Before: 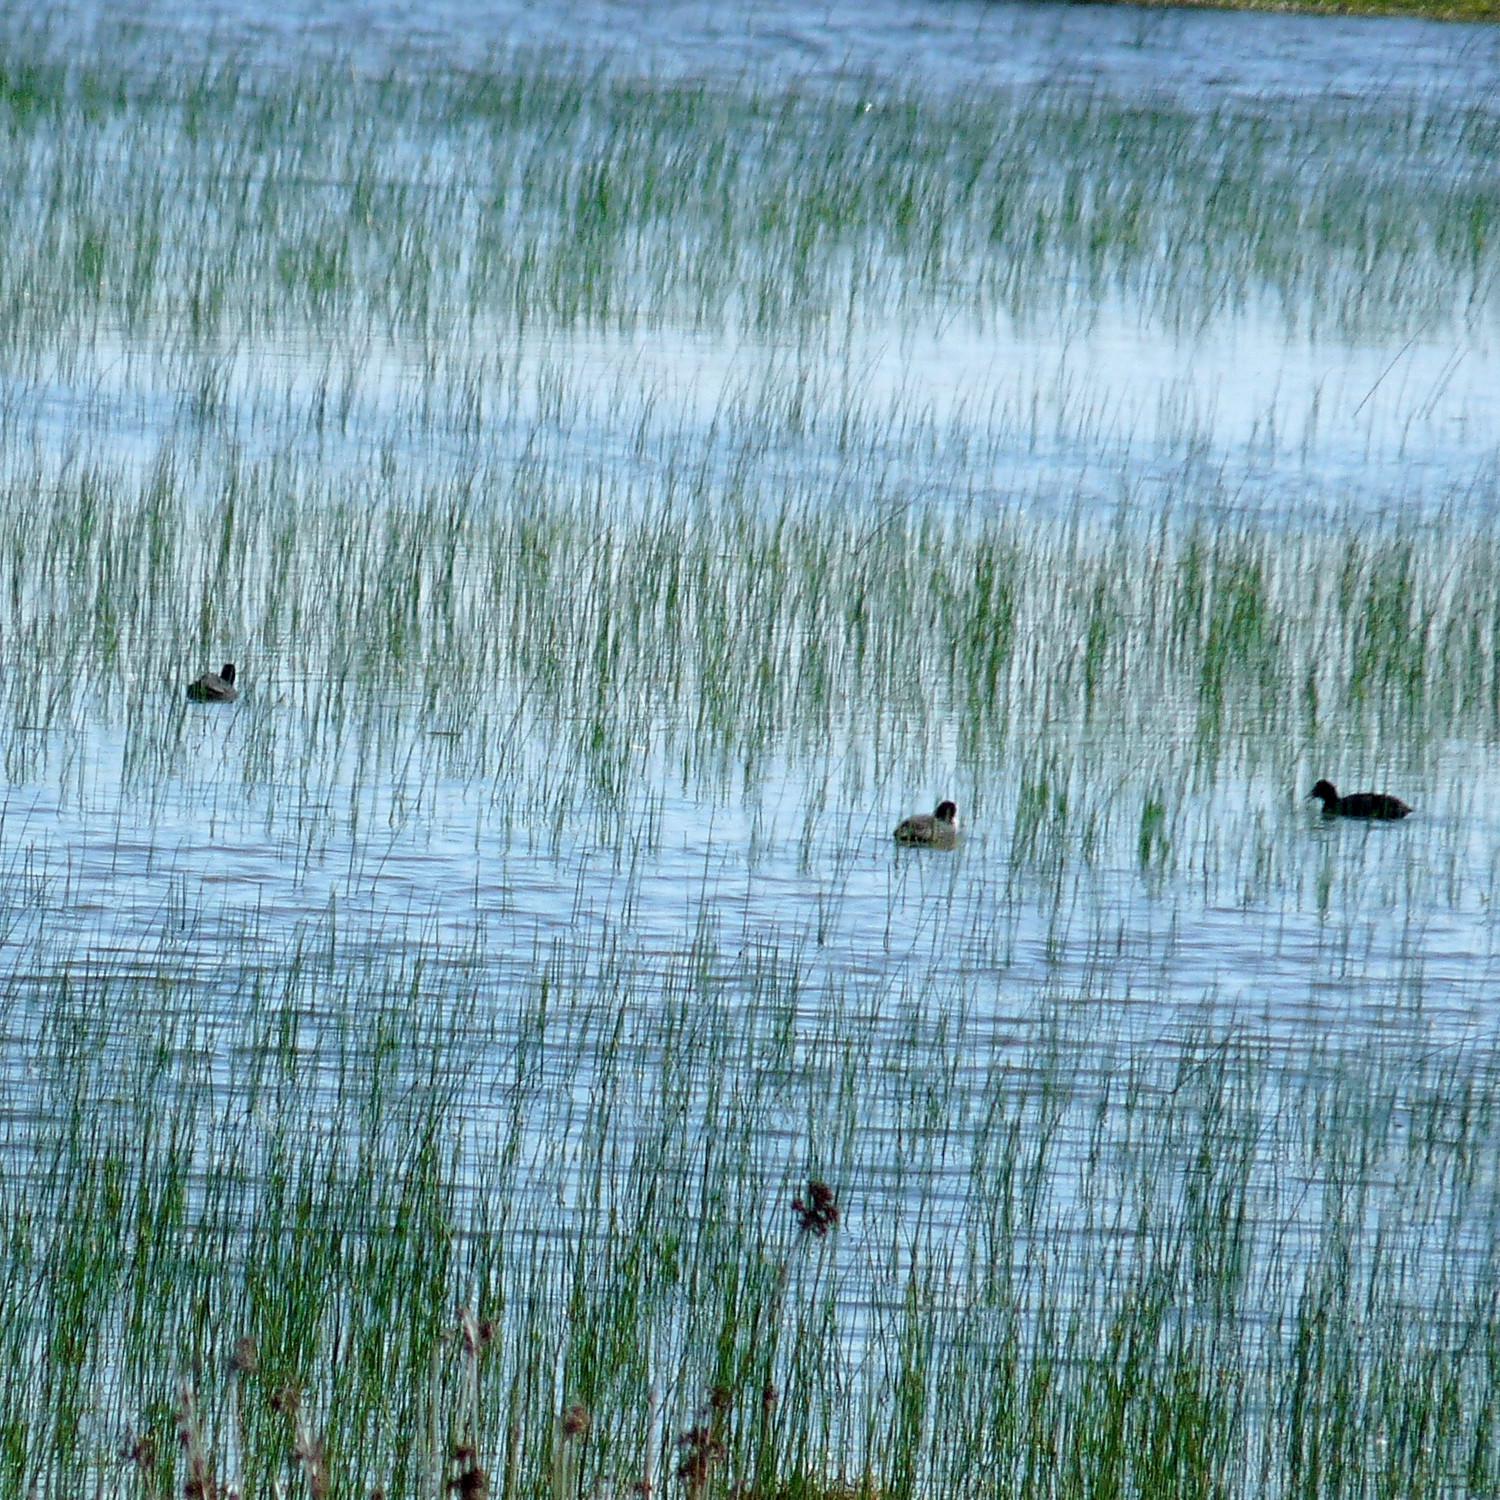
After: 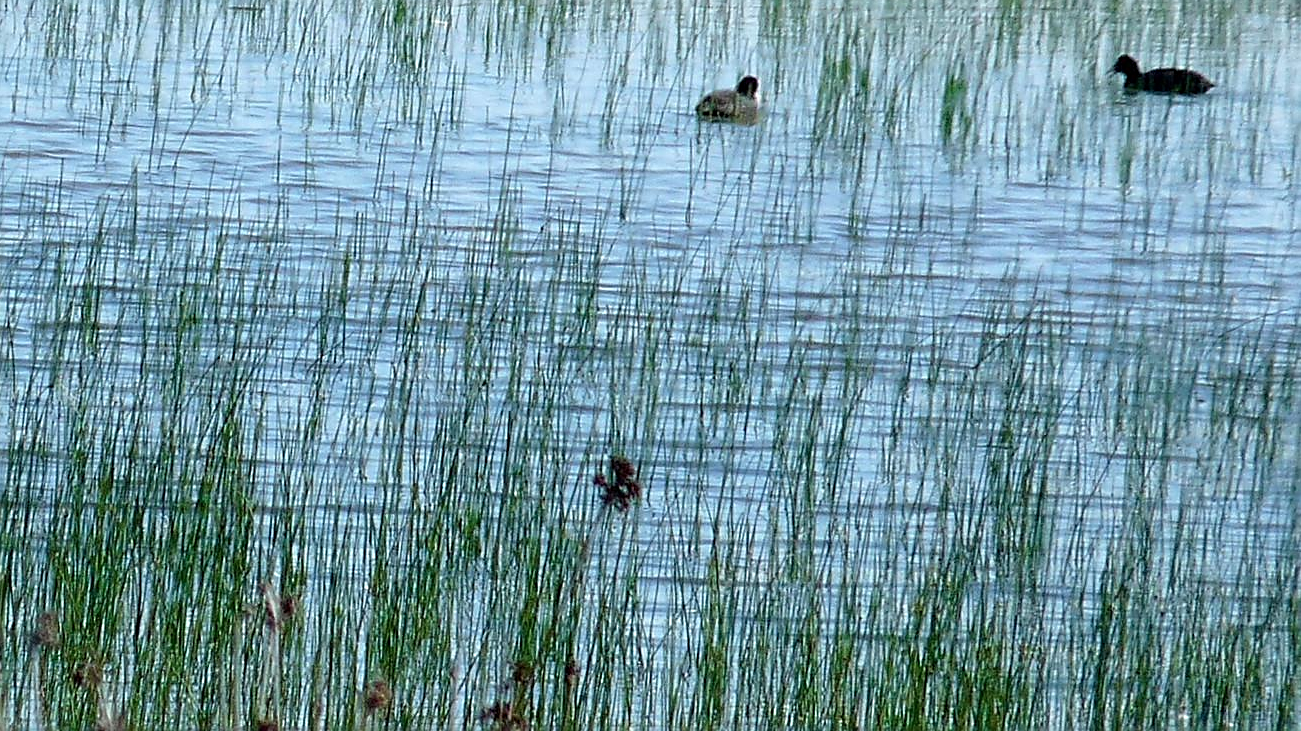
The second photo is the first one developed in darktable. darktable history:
crop and rotate: left 13.262%, top 48.367%, bottom 2.896%
sharpen: on, module defaults
